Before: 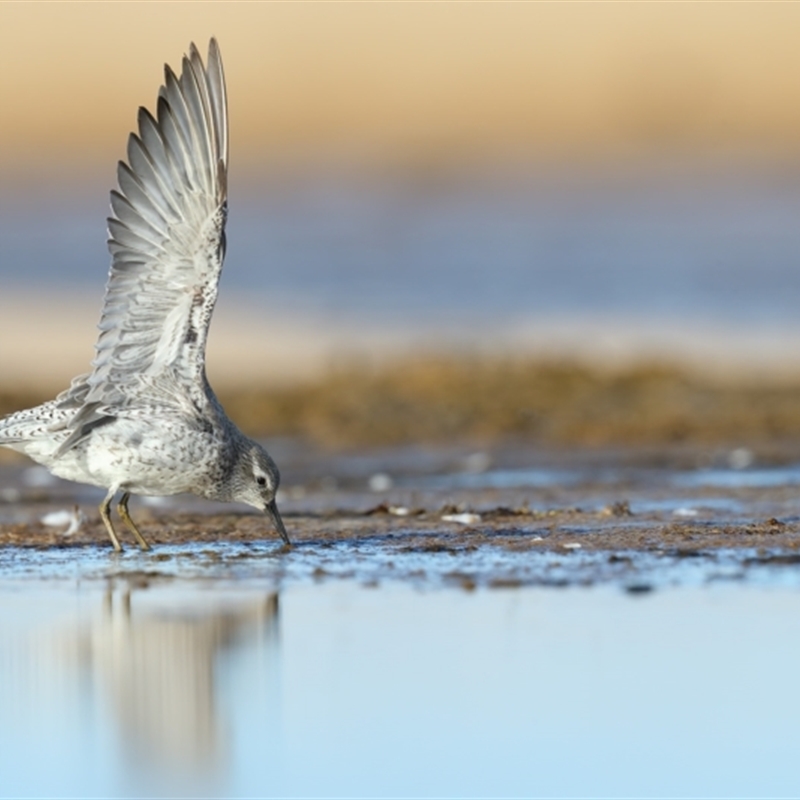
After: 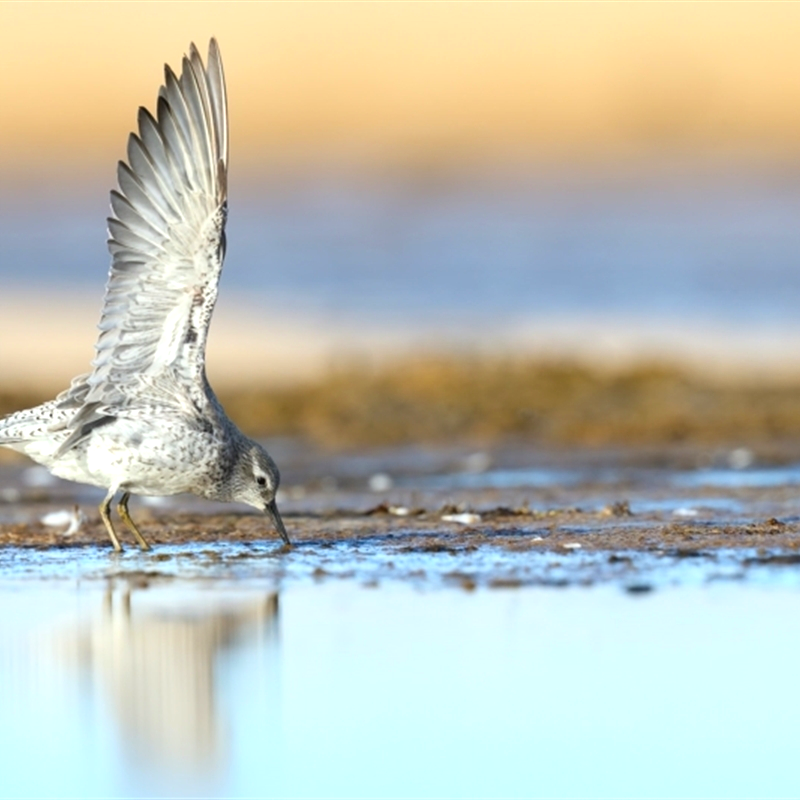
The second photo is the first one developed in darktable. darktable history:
tone equalizer: -8 EV -0.393 EV, -7 EV -0.414 EV, -6 EV -0.309 EV, -5 EV -0.183 EV, -3 EV 0.253 EV, -2 EV 0.305 EV, -1 EV 0.401 EV, +0 EV 0.44 EV
contrast brightness saturation: contrast 0.075, saturation 0.2
